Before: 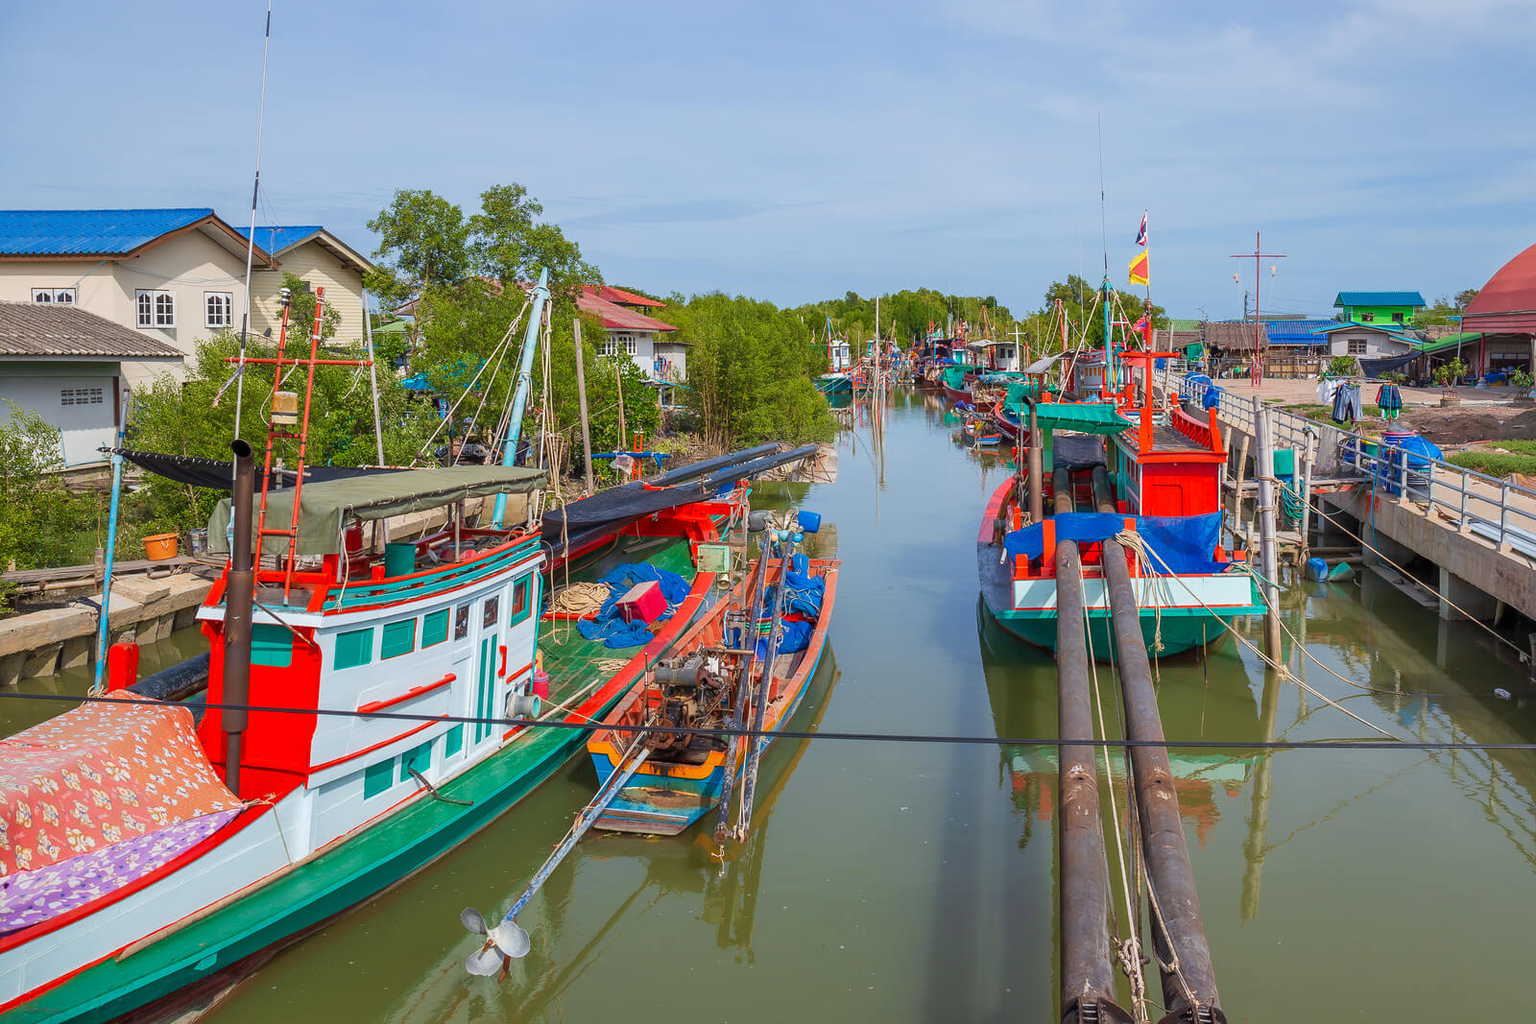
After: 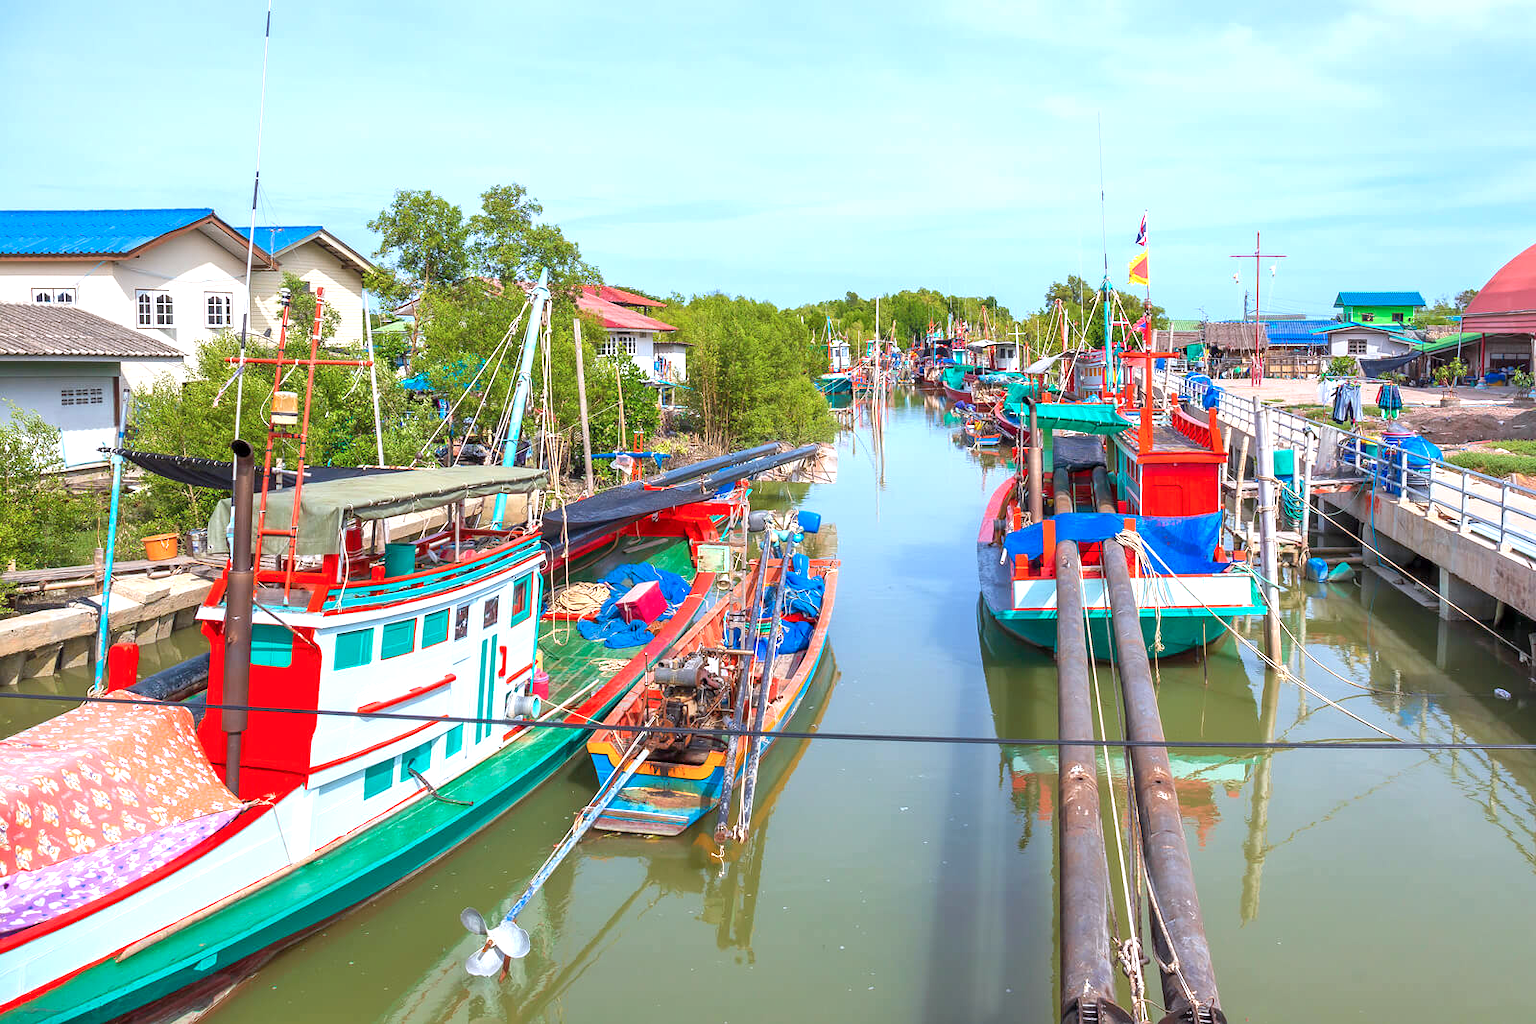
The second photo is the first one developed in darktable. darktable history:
color correction: highlights a* -0.673, highlights b* -8.3
exposure: black level correction 0.001, exposure 0.955 EV, compensate highlight preservation false
